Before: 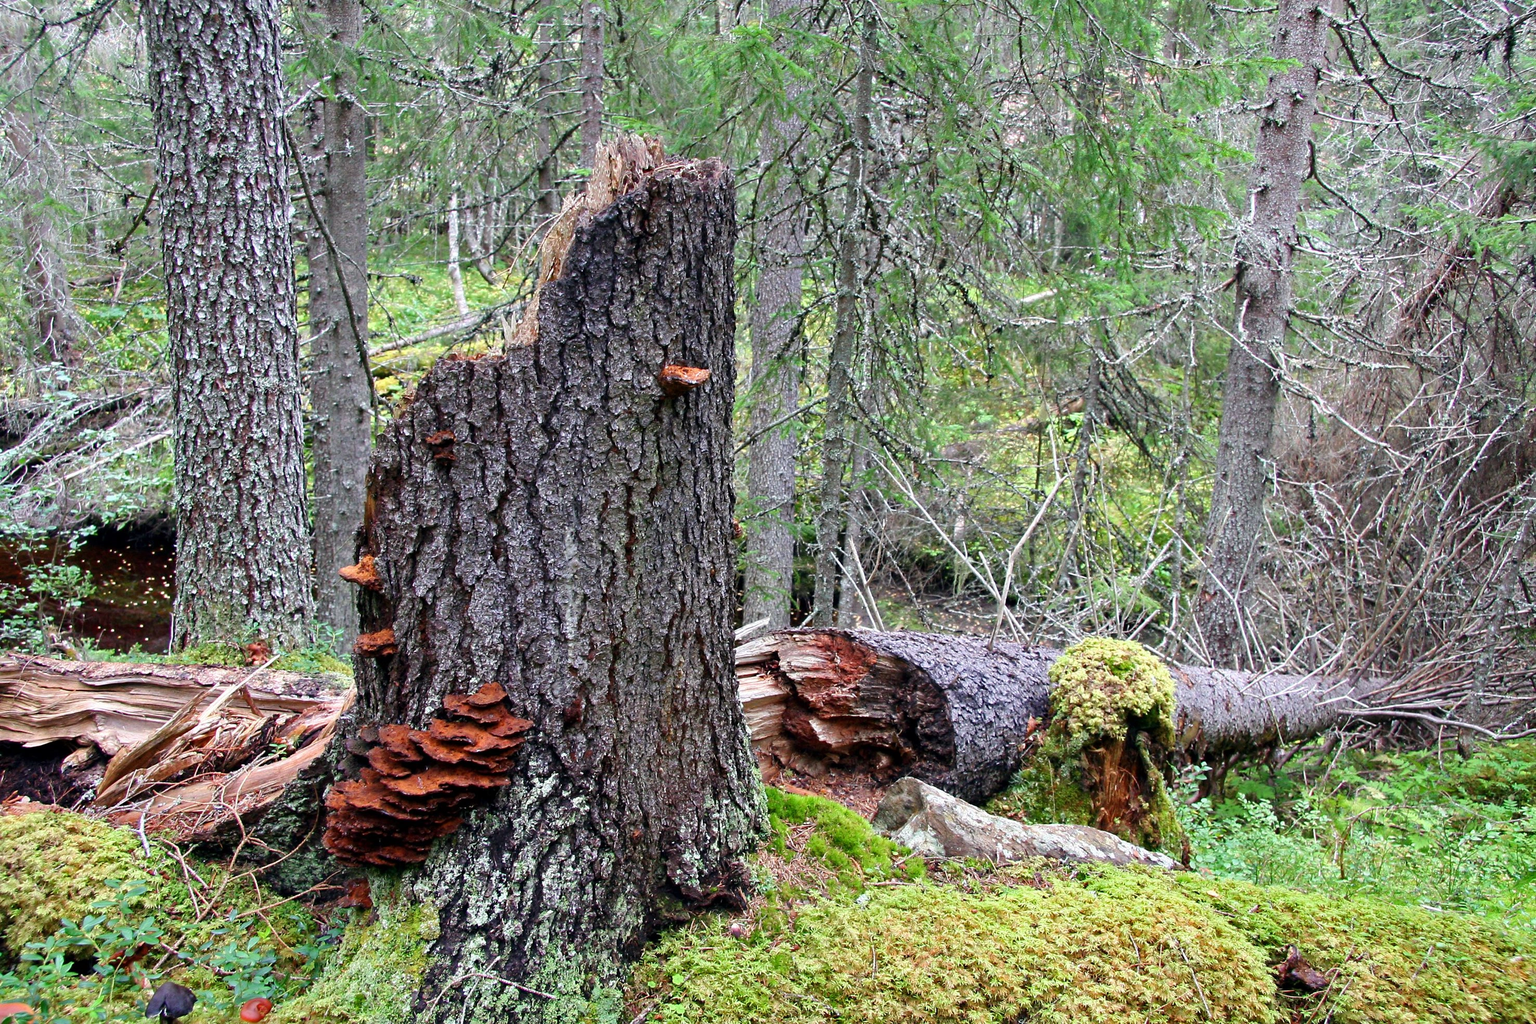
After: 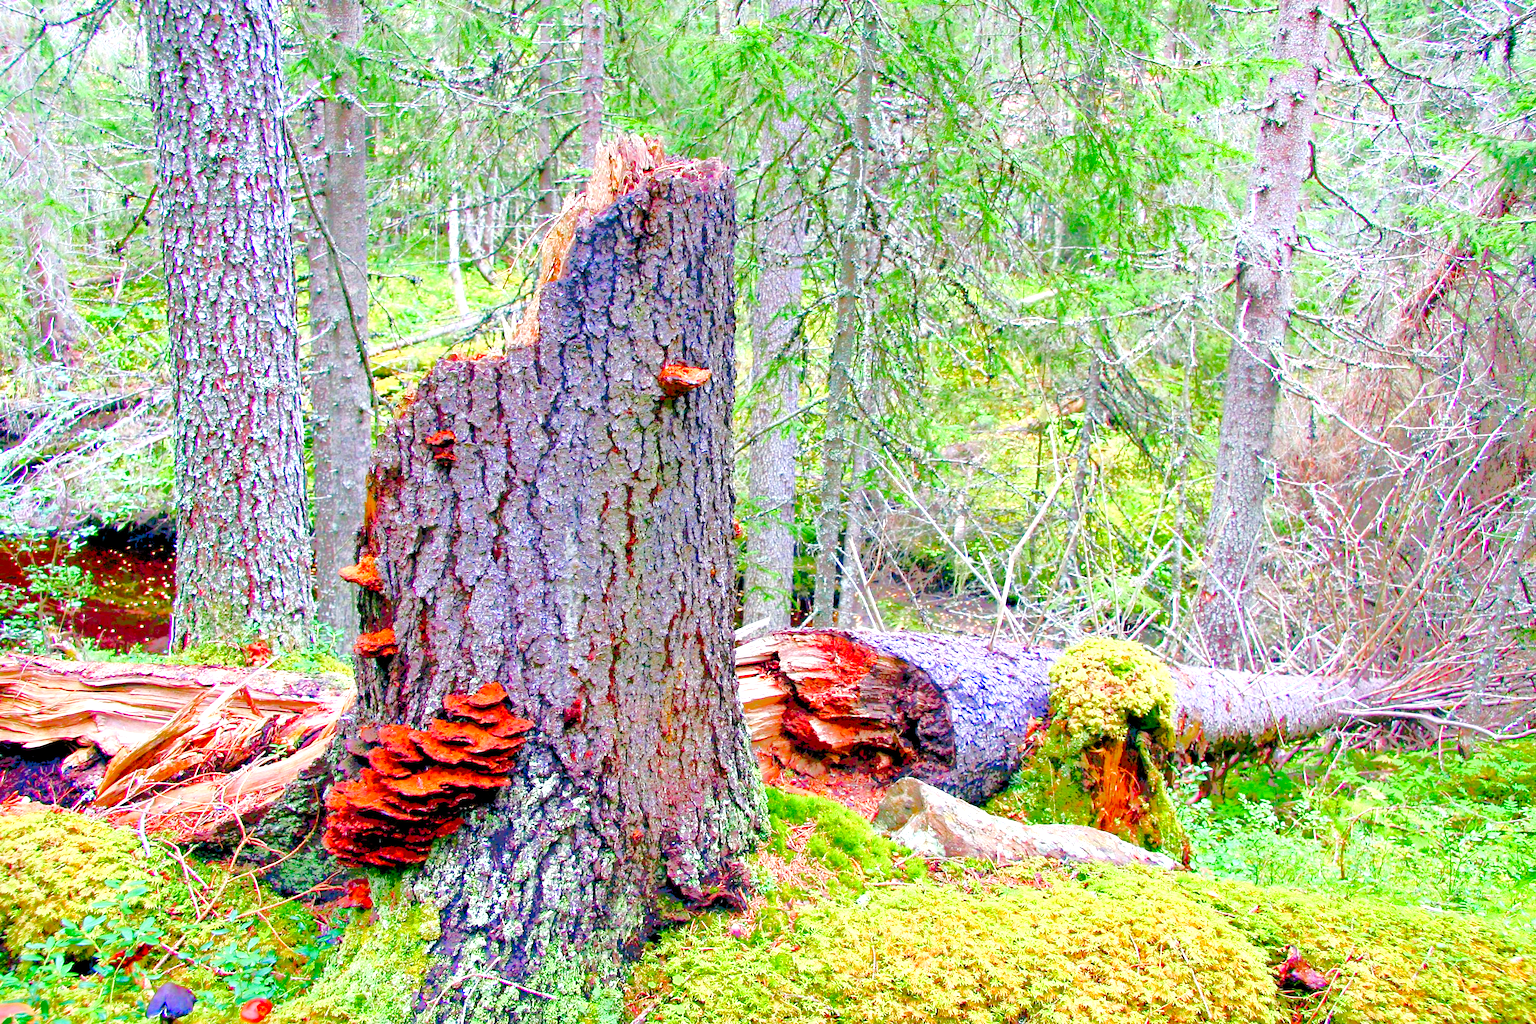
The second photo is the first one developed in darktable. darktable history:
tone equalizer: -7 EV -0.624 EV, -6 EV 0.976 EV, -5 EV -0.484 EV, -4 EV 0.408 EV, -3 EV 0.417 EV, -2 EV 0.128 EV, -1 EV -0.141 EV, +0 EV -0.392 EV
color balance rgb: perceptual saturation grading › global saturation 20%, perceptual saturation grading › highlights -49.981%, perceptual saturation grading › shadows 24.761%, global vibrance 59.3%
levels: levels [0.008, 0.318, 0.836]
